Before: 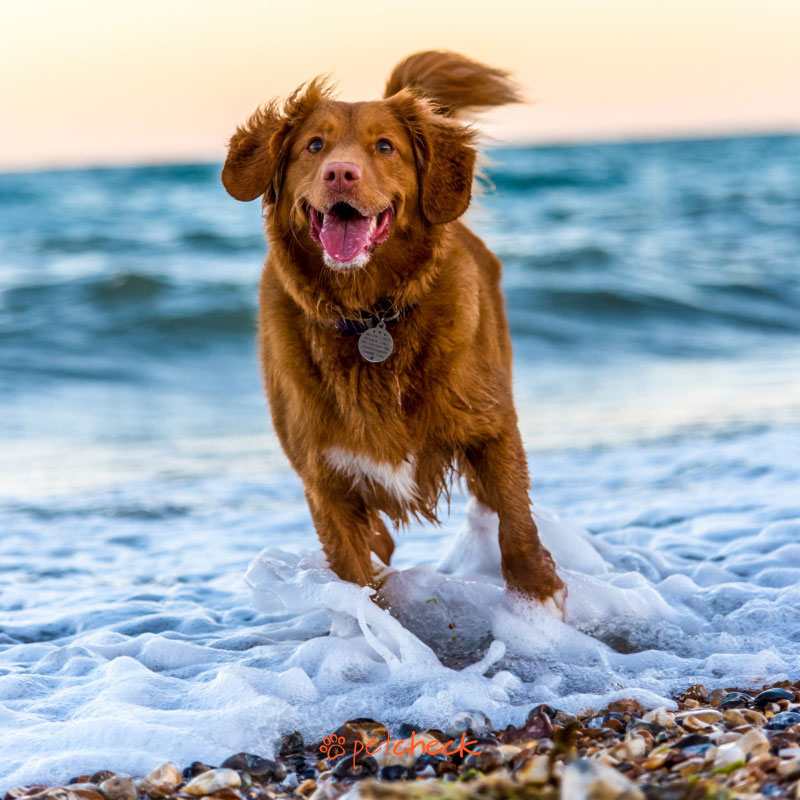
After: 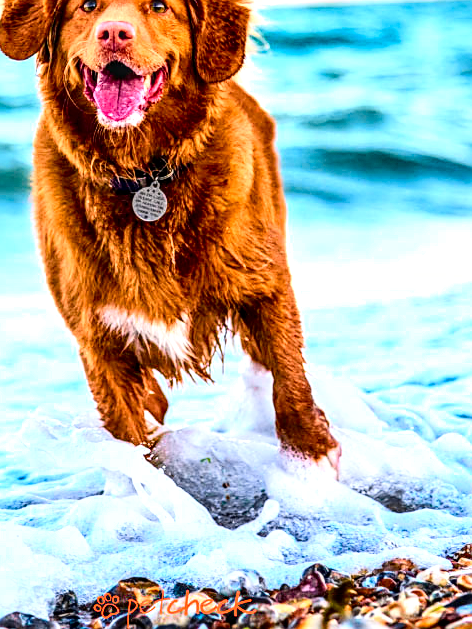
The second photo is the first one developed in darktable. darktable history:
local contrast: highlights 60%, shadows 60%, detail 160%
fill light: on, module defaults
contrast brightness saturation: contrast 0.07, brightness 0.08, saturation 0.18
exposure: black level correction -0.002, exposure 0.54 EV, compensate highlight preservation false
sharpen: on, module defaults
crop and rotate: left 28.256%, top 17.734%, right 12.656%, bottom 3.573%
color balance rgb: shadows lift › chroma 1%, shadows lift › hue 217.2°, power › hue 310.8°, highlights gain › chroma 1%, highlights gain › hue 54°, global offset › luminance 0.5%, global offset › hue 171.6°, perceptual saturation grading › global saturation 14.09%, perceptual saturation grading › highlights -25%, perceptual saturation grading › shadows 30%, perceptual brilliance grading › highlights 13.42%, perceptual brilliance grading › mid-tones 8.05%, perceptual brilliance grading › shadows -17.45%, global vibrance 25%
tone curve: curves: ch0 [(0, 0.037) (0.045, 0.055) (0.155, 0.138) (0.29, 0.325) (0.428, 0.513) (0.604, 0.71) (0.824, 0.882) (1, 0.965)]; ch1 [(0, 0) (0.339, 0.334) (0.445, 0.419) (0.476, 0.454) (0.498, 0.498) (0.53, 0.515) (0.557, 0.556) (0.609, 0.649) (0.716, 0.746) (1, 1)]; ch2 [(0, 0) (0.327, 0.318) (0.417, 0.426) (0.46, 0.453) (0.502, 0.5) (0.526, 0.52) (0.554, 0.541) (0.626, 0.65) (0.749, 0.746) (1, 1)], color space Lab, independent channels, preserve colors none
